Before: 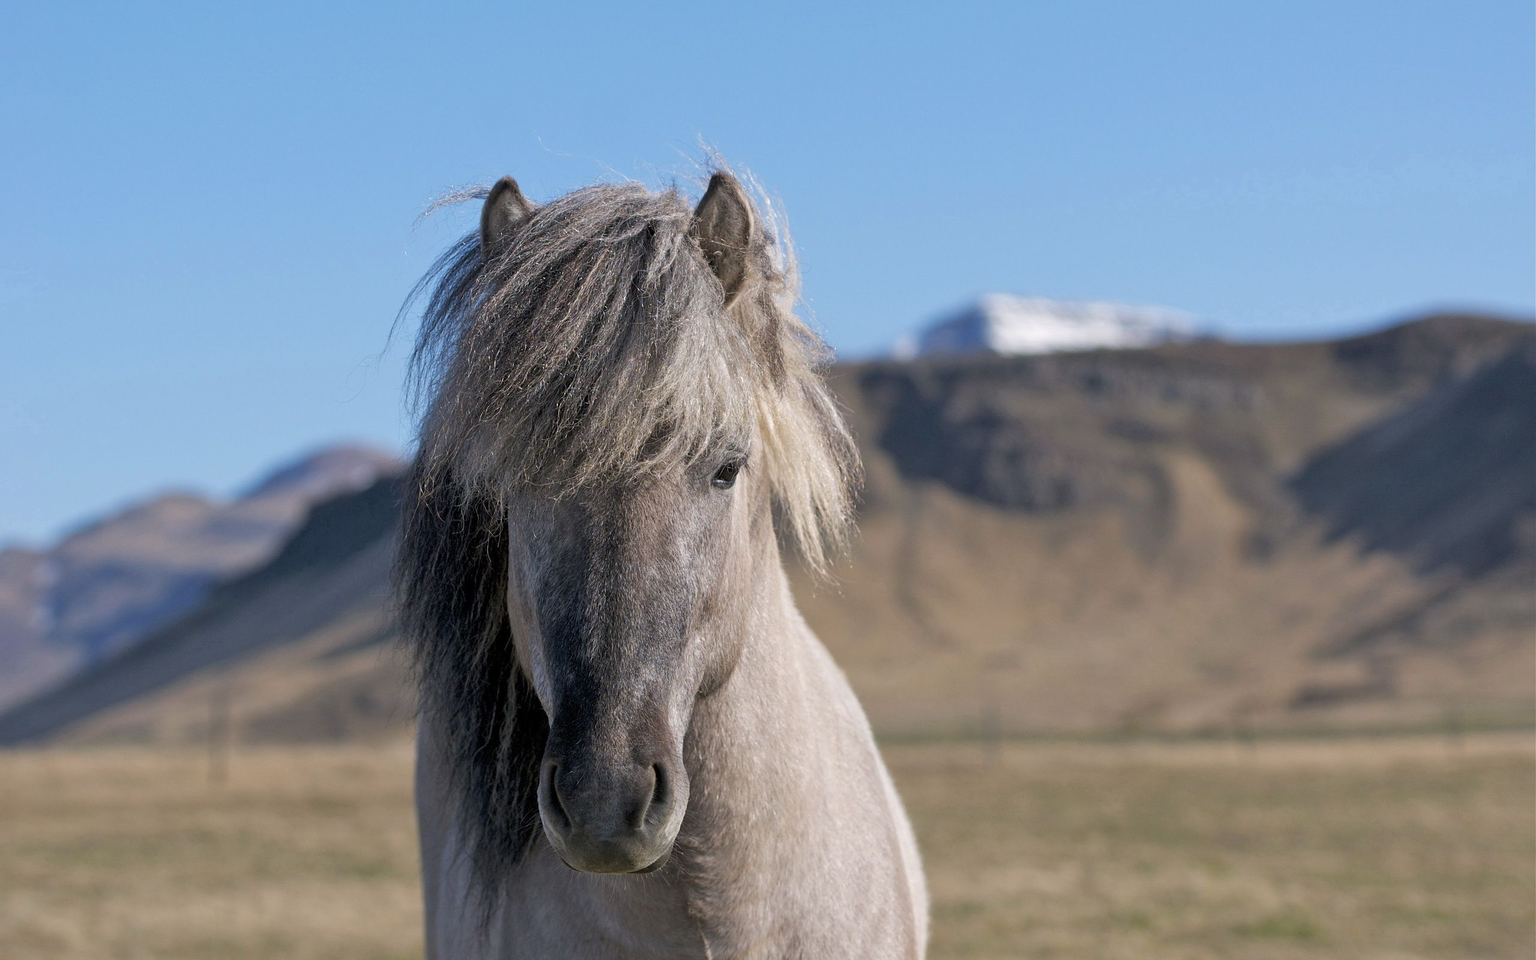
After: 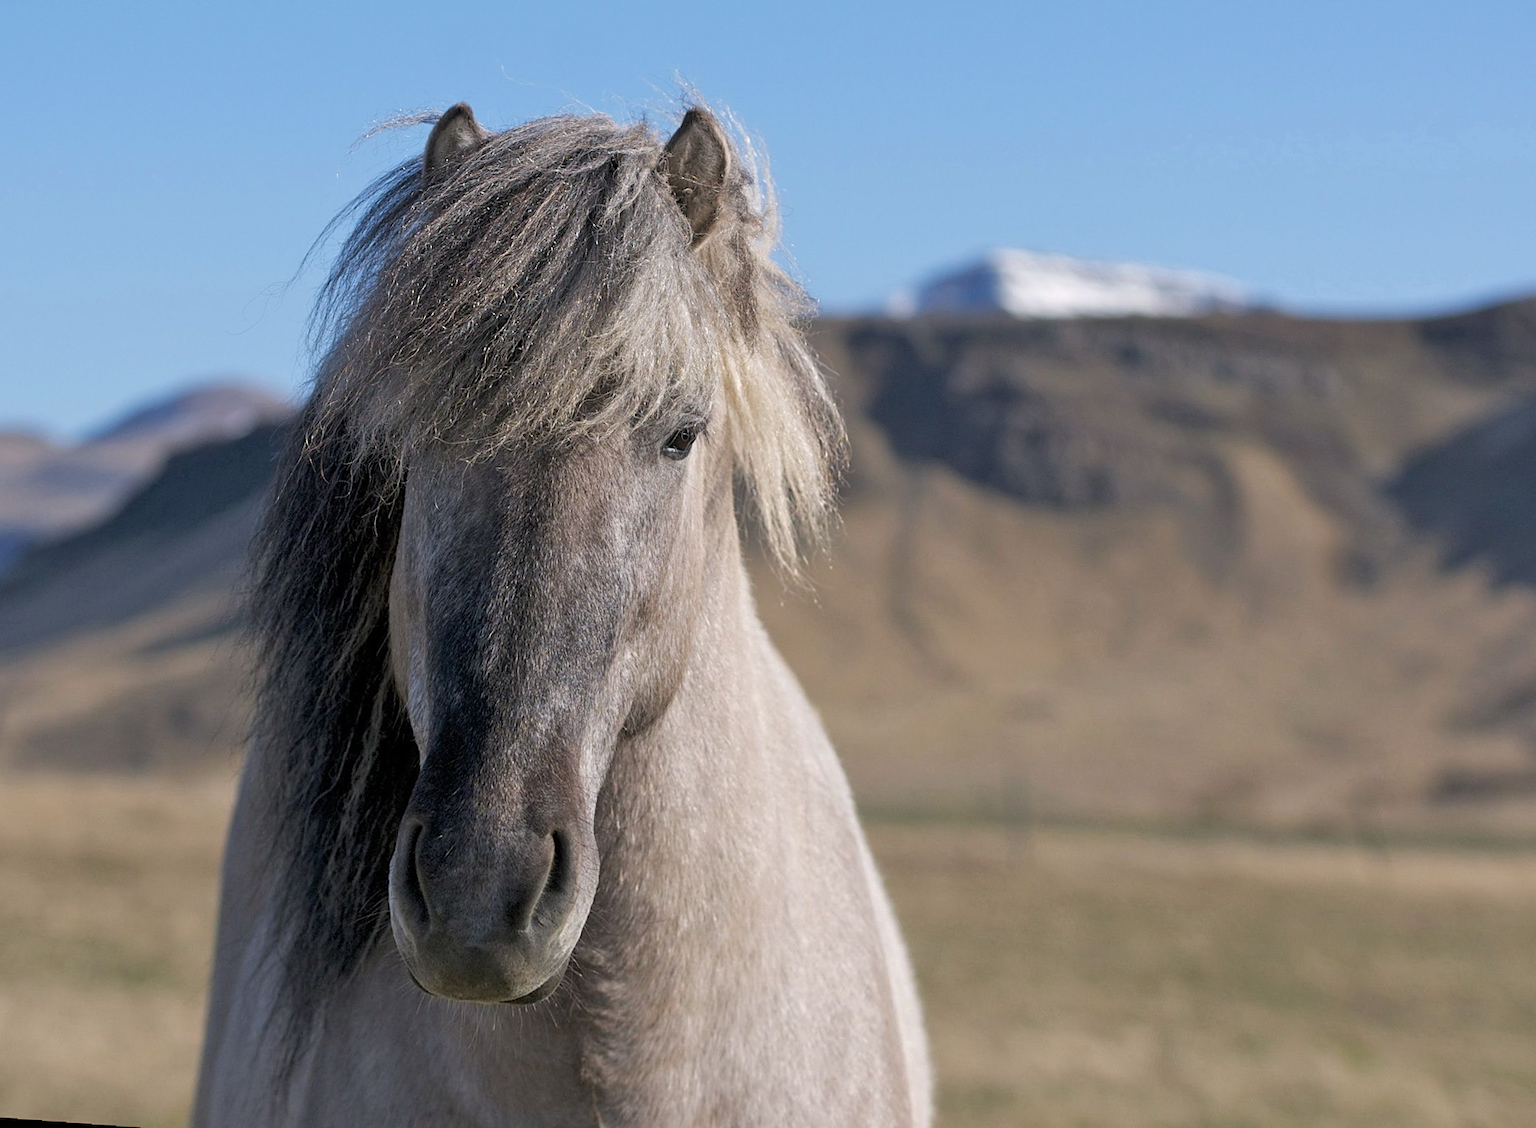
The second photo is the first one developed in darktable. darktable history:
sharpen: amount 0.2
crop and rotate: angle -2.38°
rotate and perspective: rotation 0.72°, lens shift (vertical) -0.352, lens shift (horizontal) -0.051, crop left 0.152, crop right 0.859, crop top 0.019, crop bottom 0.964
